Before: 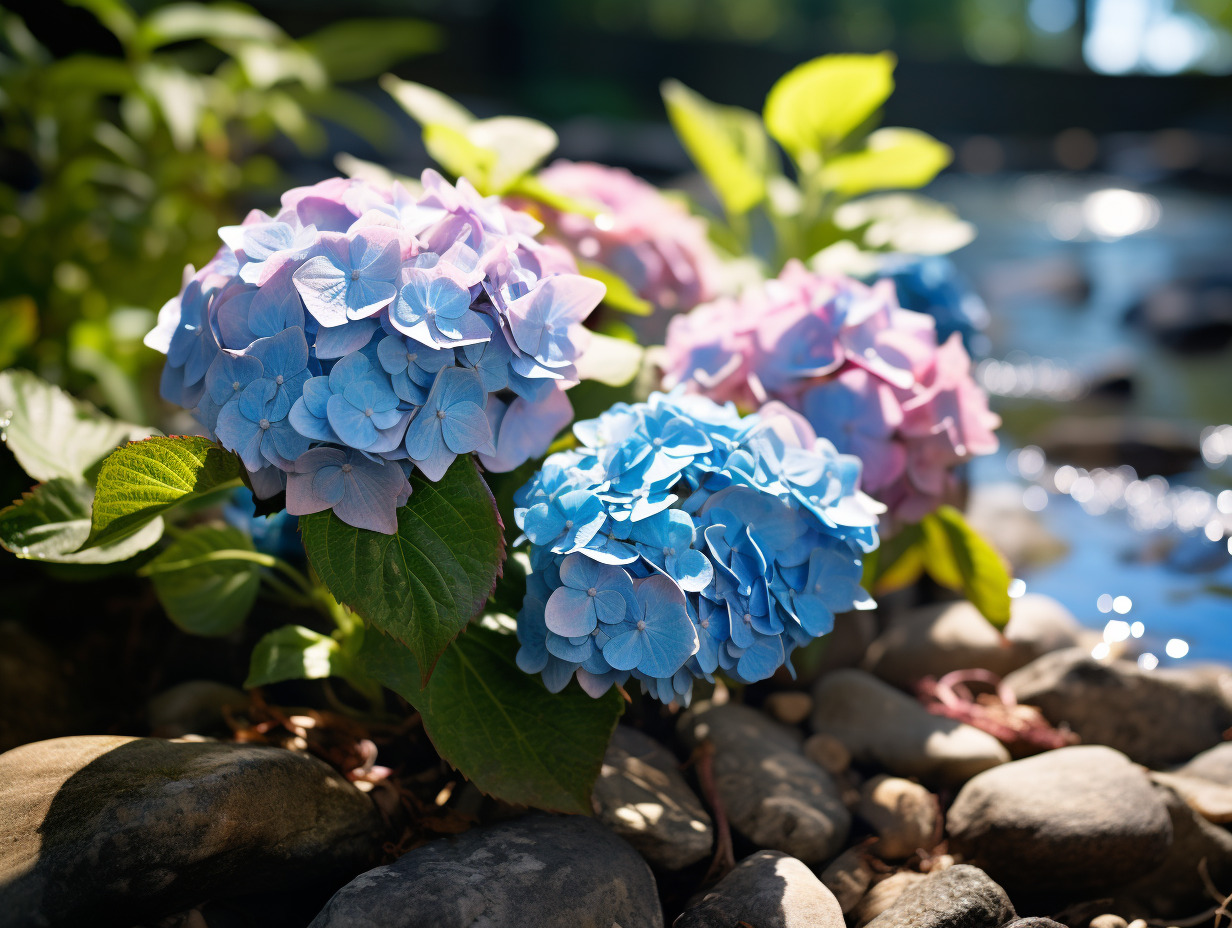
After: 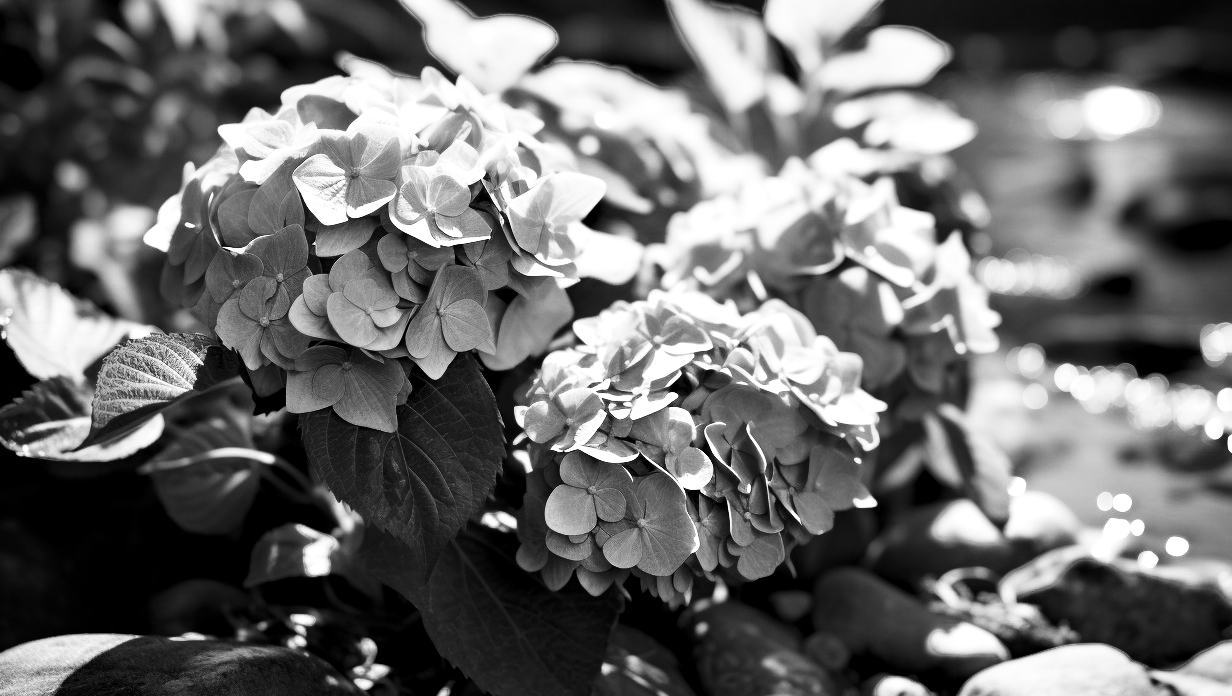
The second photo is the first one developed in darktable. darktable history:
contrast brightness saturation: contrast 0.25, saturation -0.31
monochrome: on, module defaults
crop: top 11.038%, bottom 13.962%
contrast equalizer: y [[0.586, 0.584, 0.576, 0.565, 0.552, 0.539], [0.5 ×6], [0.97, 0.959, 0.919, 0.859, 0.789, 0.717], [0 ×6], [0 ×6]]
